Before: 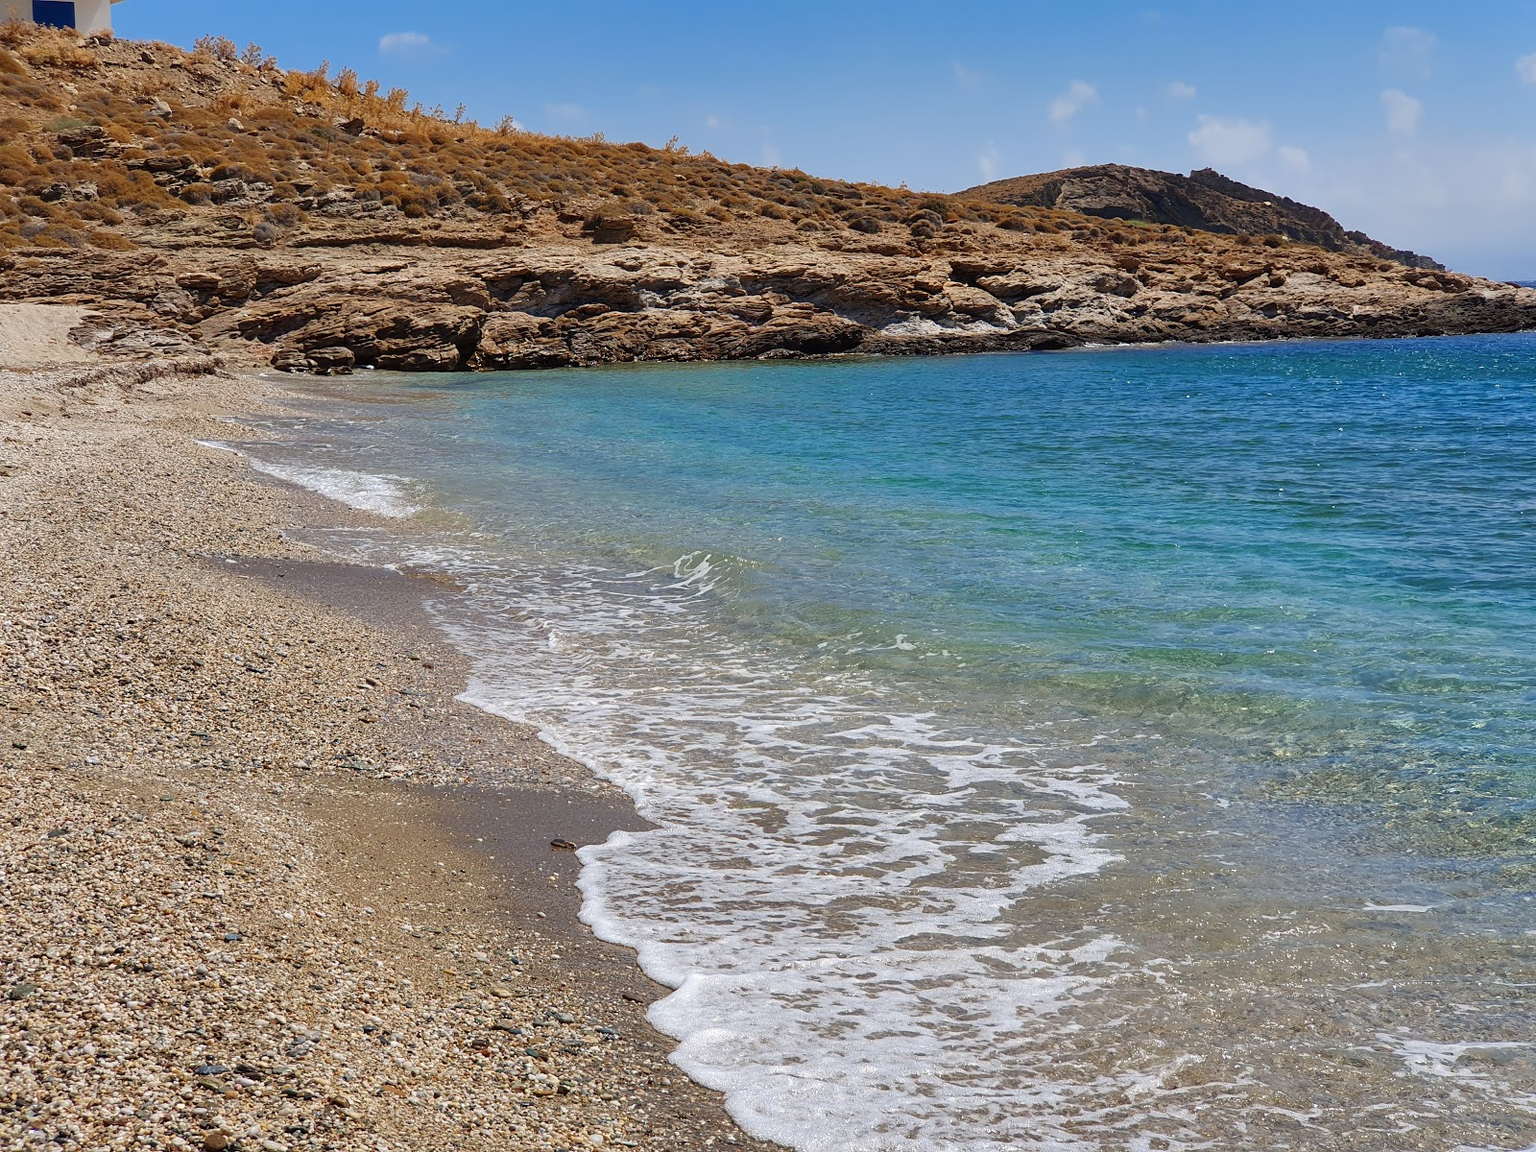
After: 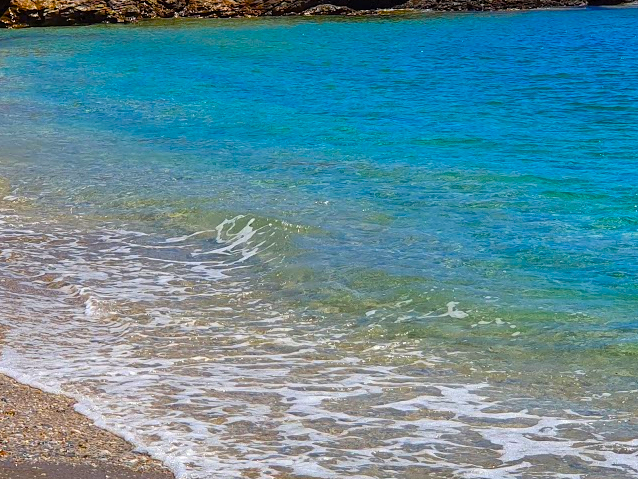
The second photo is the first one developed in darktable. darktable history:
crop: left 30.413%, top 29.948%, right 29.692%, bottom 30.087%
color balance rgb: linear chroma grading › global chroma 32.949%, perceptual saturation grading › global saturation 35.663%, global vibrance 20%
